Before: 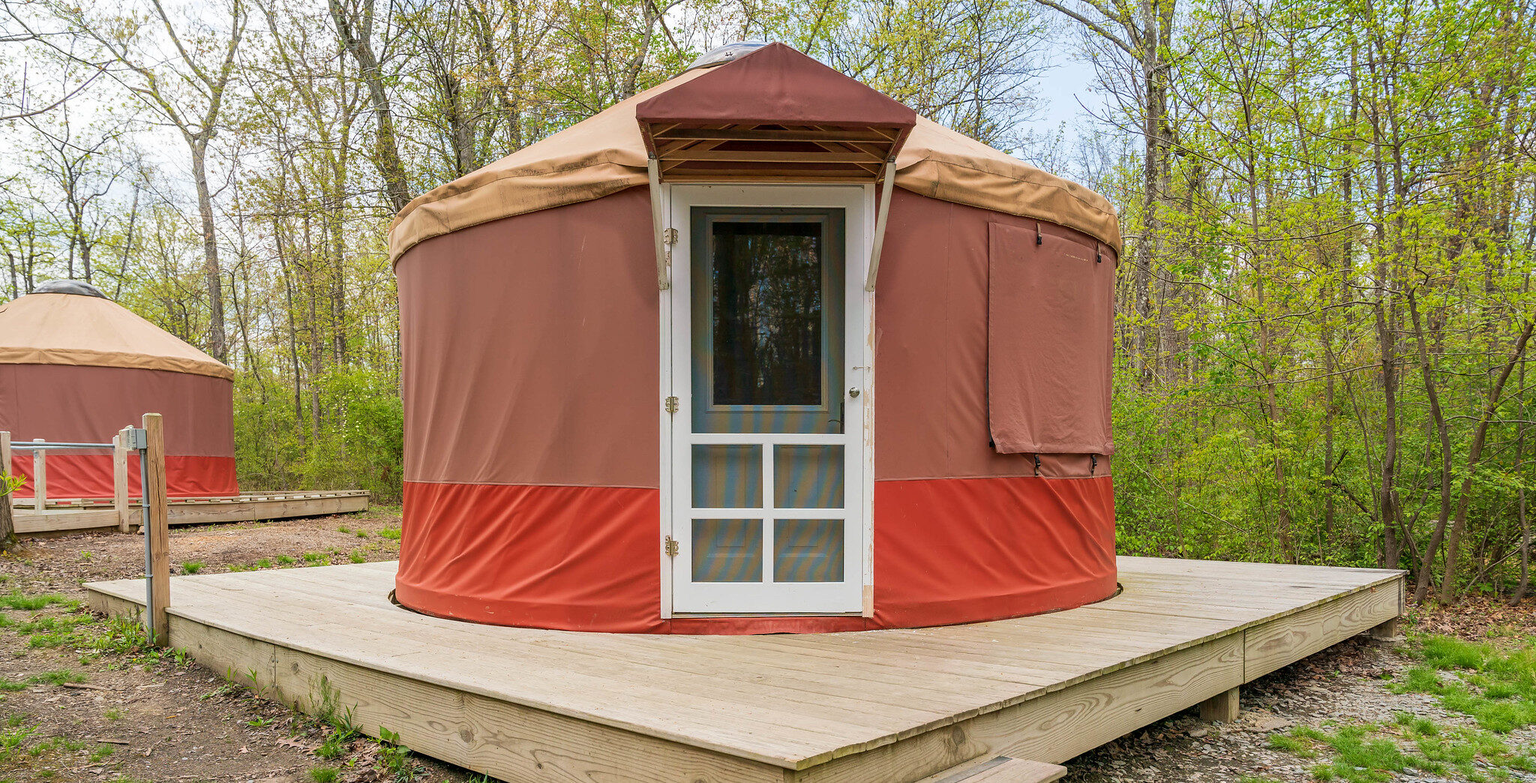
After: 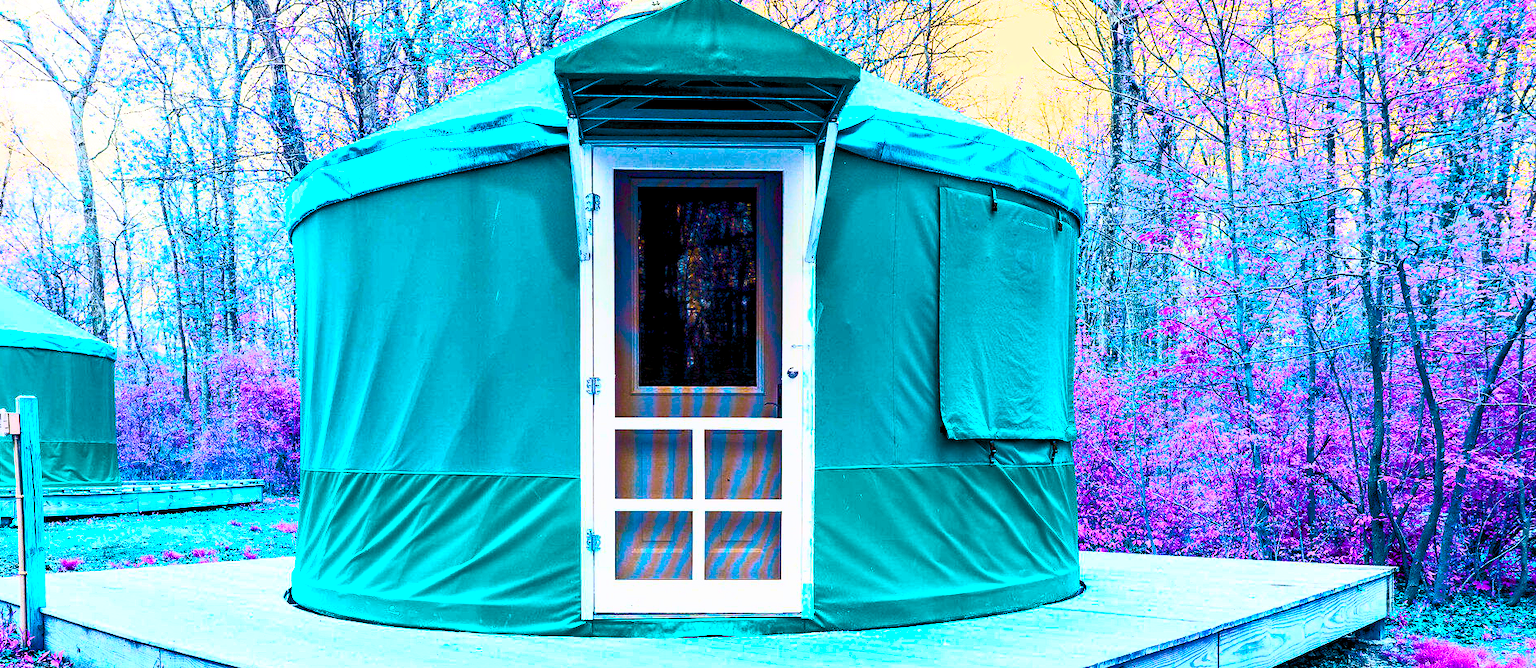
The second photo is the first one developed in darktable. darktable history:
exposure: black level correction 0.01, compensate highlight preservation false
crop: left 8.392%, top 6.525%, bottom 15.31%
contrast brightness saturation: contrast 0.844, brightness 0.596, saturation 0.595
color balance rgb: shadows lift › chroma 0.657%, shadows lift › hue 111.81°, global offset › luminance -0.508%, linear chroma grading › global chroma 14.534%, perceptual saturation grading › global saturation 14.794%, hue shift 176.71°, global vibrance 49.155%, contrast 0.89%
